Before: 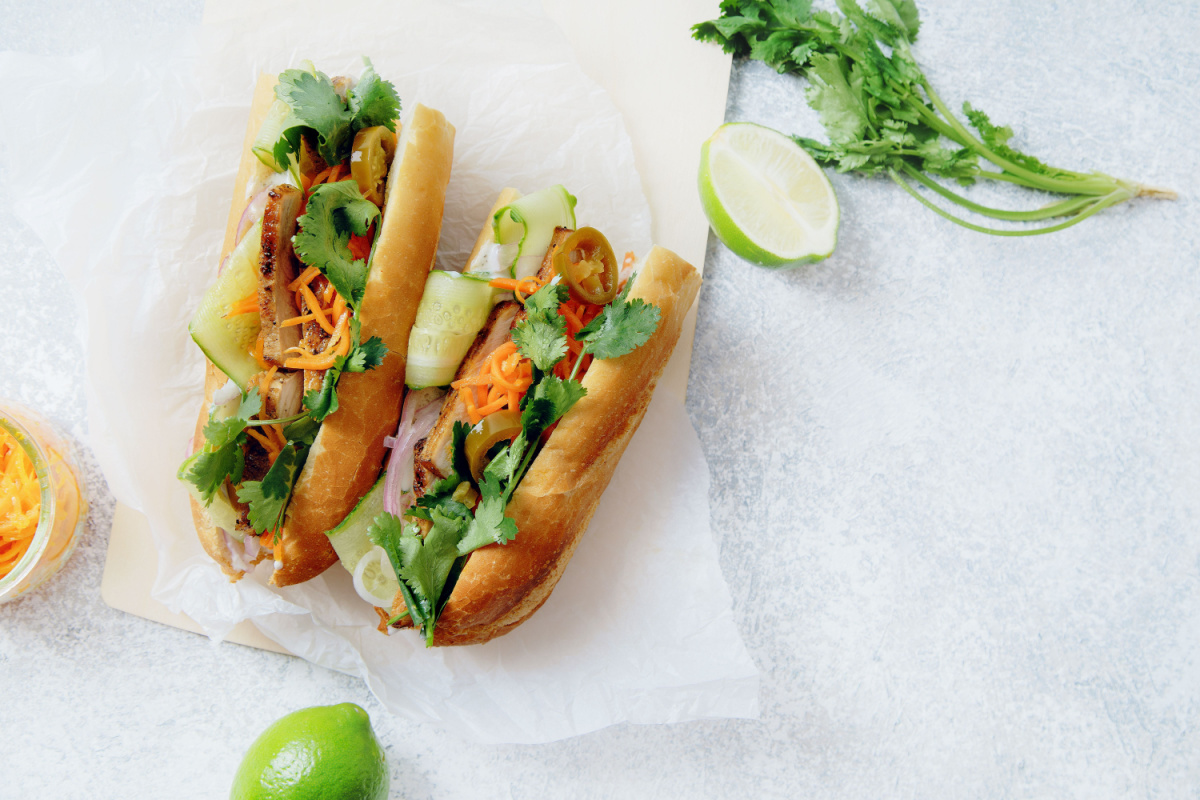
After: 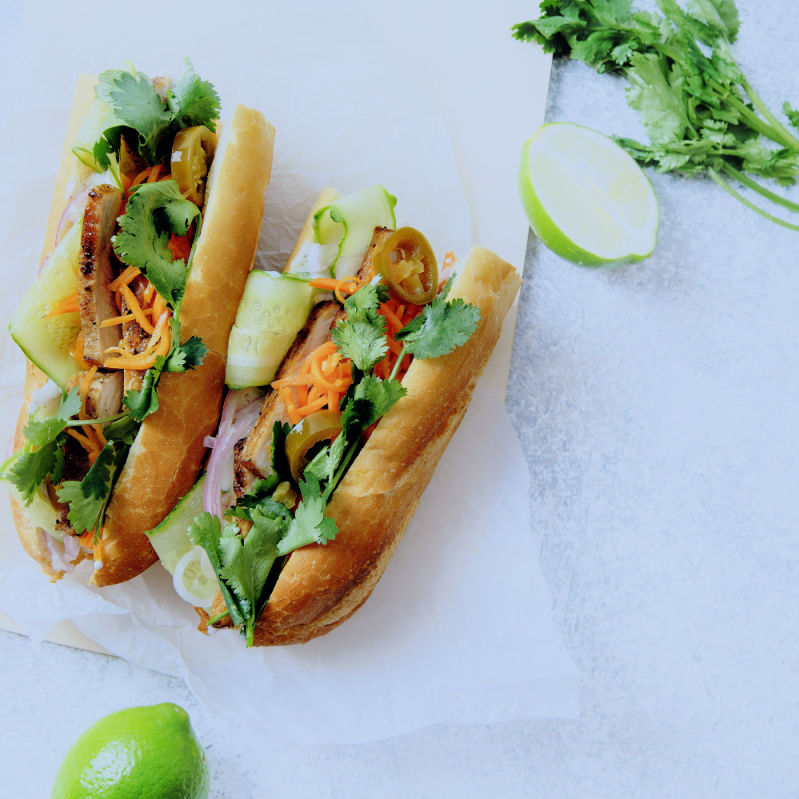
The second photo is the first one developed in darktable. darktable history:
white balance: red 0.931, blue 1.11
crop and rotate: left 15.055%, right 18.278%
filmic rgb: black relative exposure -11.88 EV, white relative exposure 5.43 EV, threshold 3 EV, hardness 4.49, latitude 50%, contrast 1.14, color science v5 (2021), contrast in shadows safe, contrast in highlights safe, enable highlight reconstruction true
